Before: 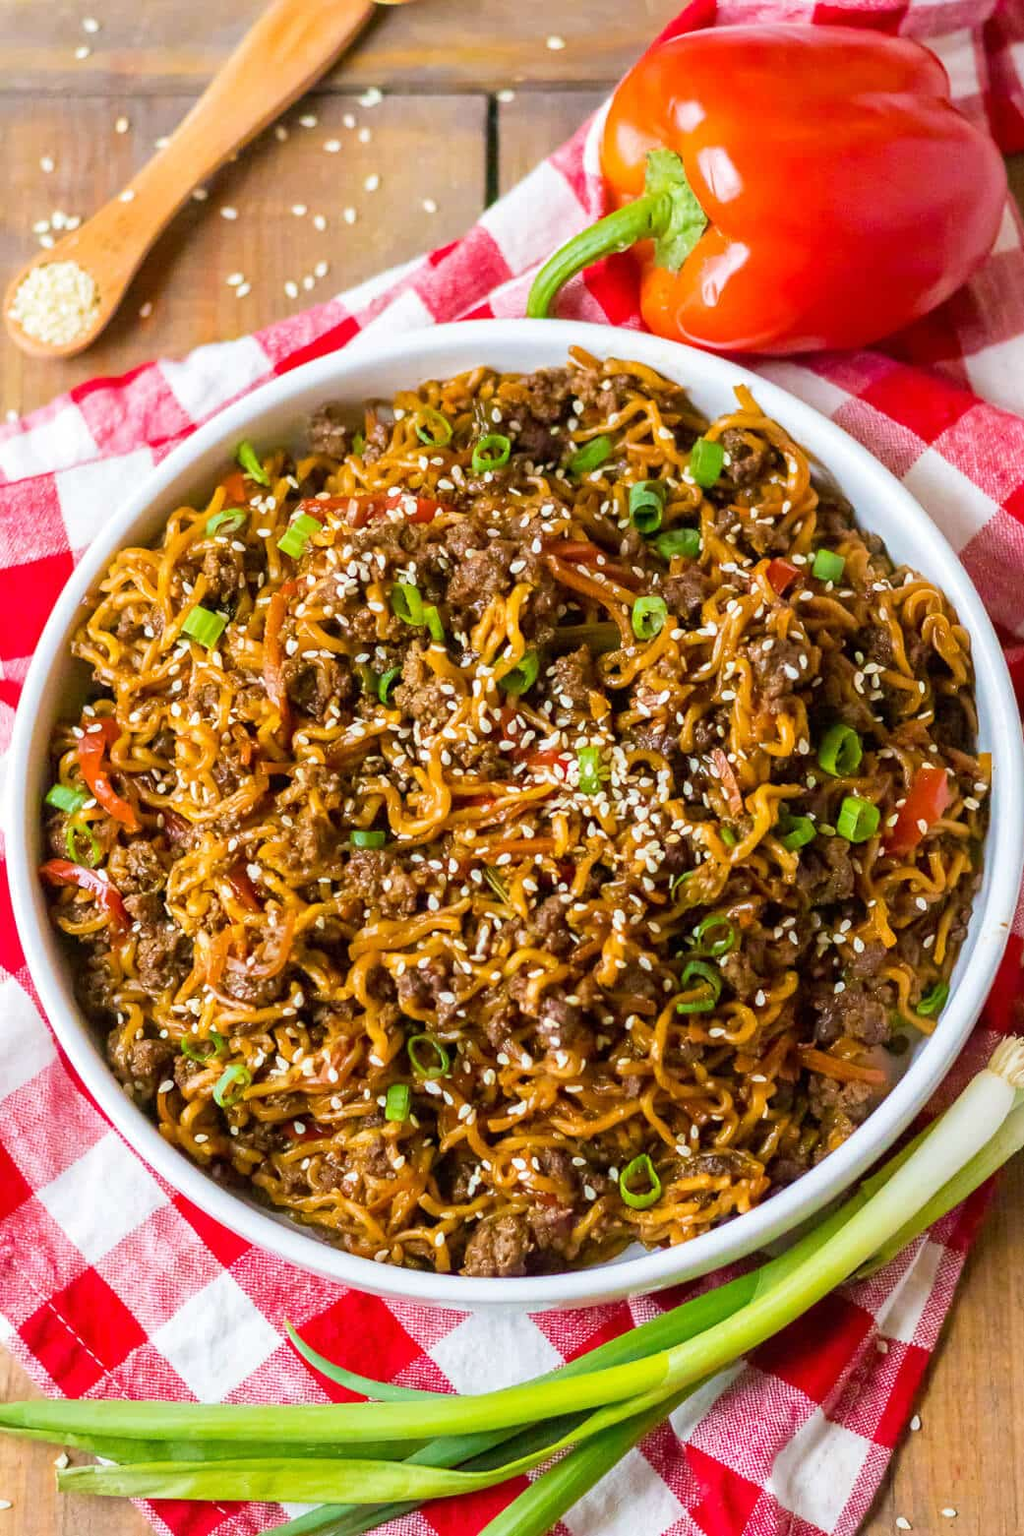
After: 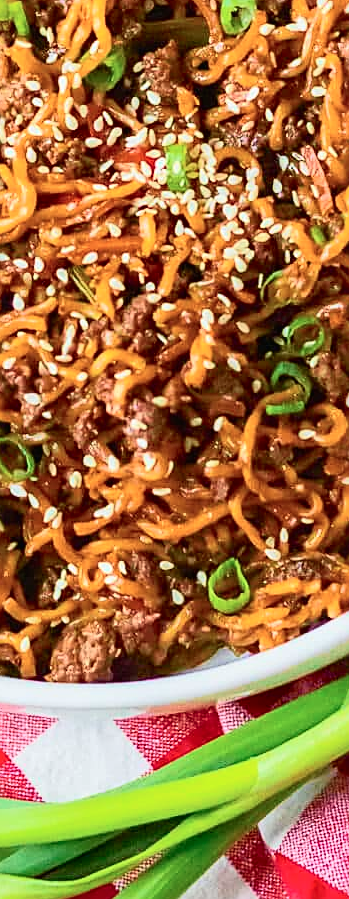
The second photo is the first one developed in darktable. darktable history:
tone curve: curves: ch0 [(0, 0.013) (0.104, 0.103) (0.258, 0.267) (0.448, 0.487) (0.709, 0.794) (0.895, 0.915) (0.994, 0.971)]; ch1 [(0, 0) (0.335, 0.298) (0.446, 0.413) (0.488, 0.484) (0.515, 0.508) (0.584, 0.623) (0.635, 0.661) (1, 1)]; ch2 [(0, 0) (0.314, 0.306) (0.436, 0.447) (0.502, 0.503) (0.538, 0.541) (0.568, 0.603) (0.641, 0.635) (0.717, 0.701) (1, 1)], color space Lab, independent channels, preserve colors none
crop: left 40.551%, top 39.413%, right 25.848%, bottom 2.936%
sharpen: on, module defaults
